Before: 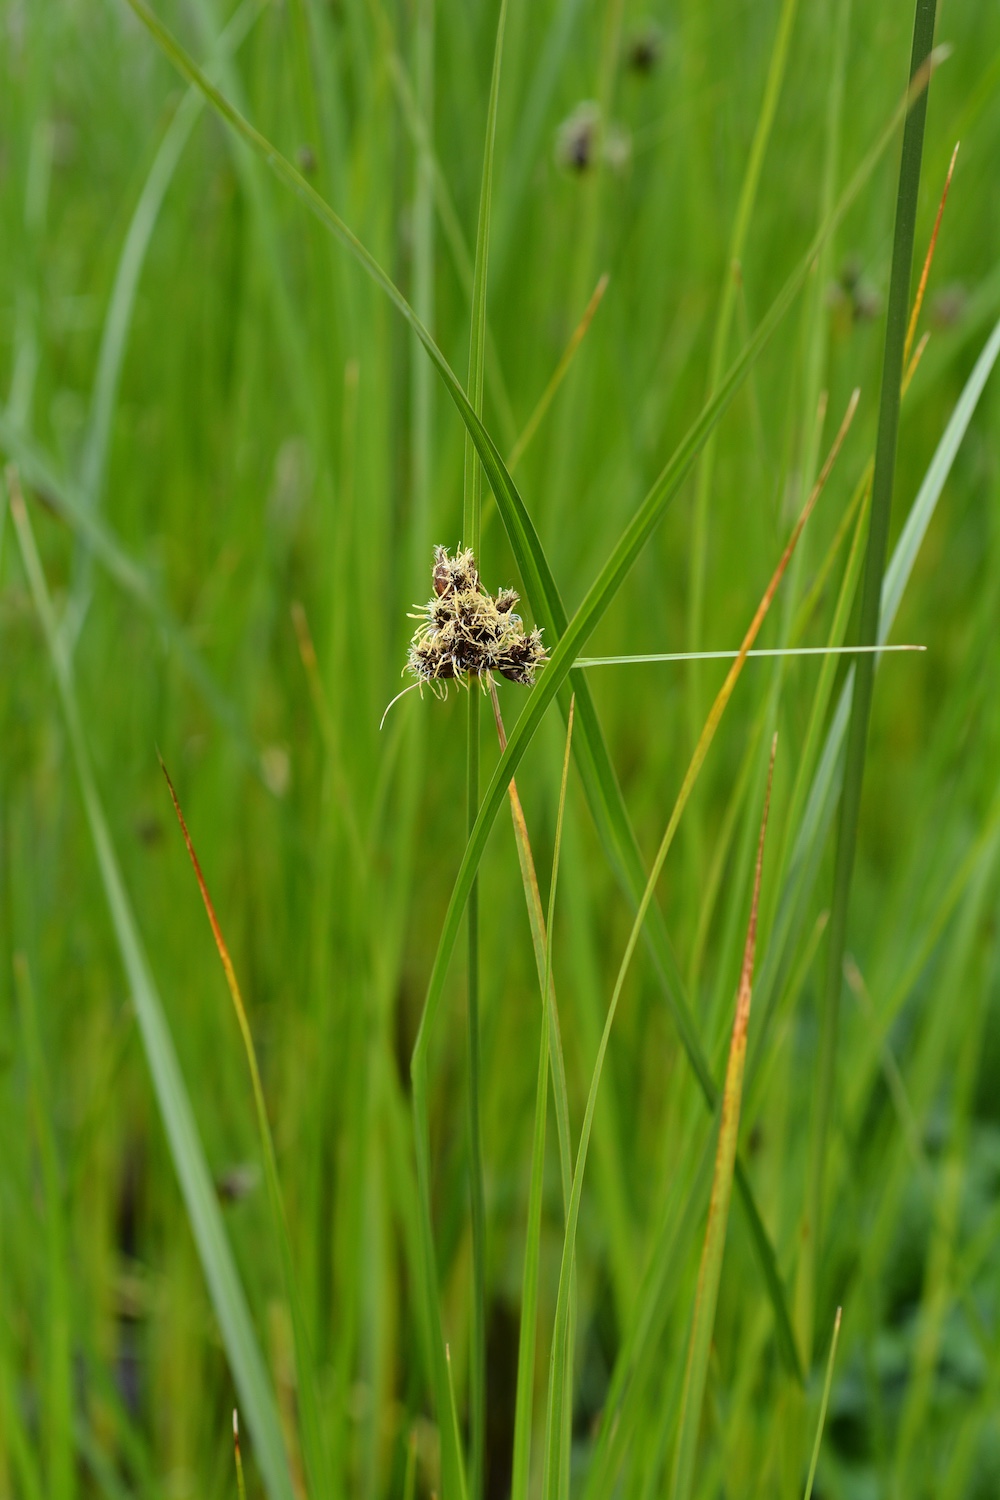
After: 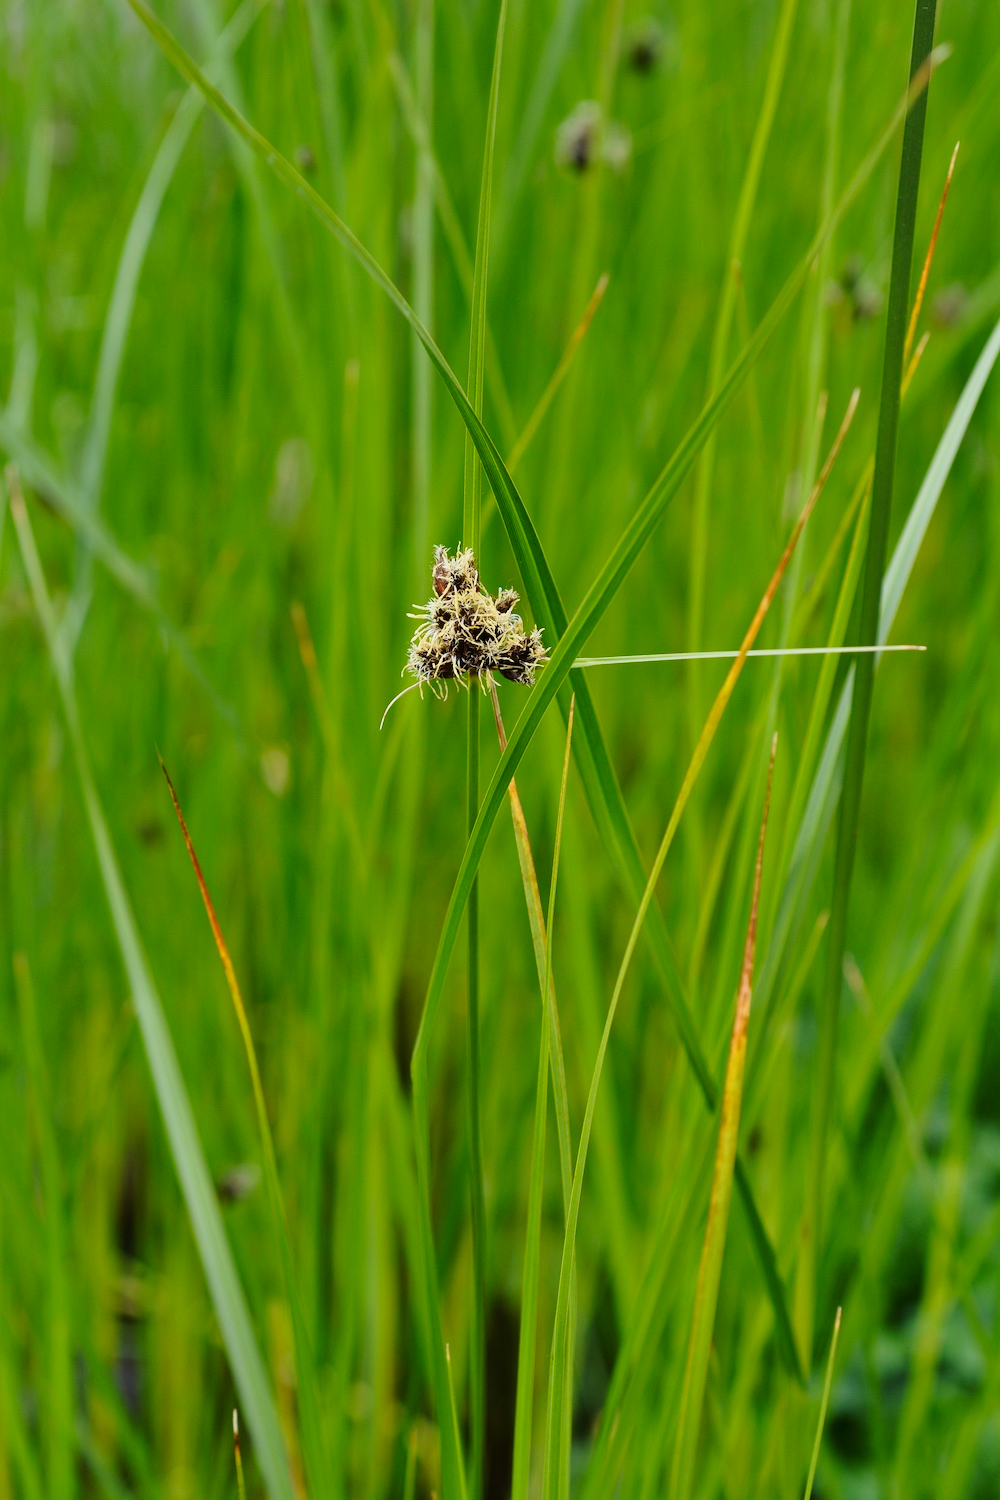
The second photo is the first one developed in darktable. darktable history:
tone curve: curves: ch0 [(0, 0) (0.087, 0.054) (0.281, 0.245) (0.506, 0.526) (0.8, 0.824) (0.994, 0.955)]; ch1 [(0, 0) (0.27, 0.195) (0.406, 0.435) (0.452, 0.474) (0.495, 0.5) (0.514, 0.508) (0.563, 0.584) (0.654, 0.689) (1, 1)]; ch2 [(0, 0) (0.269, 0.299) (0.459, 0.441) (0.498, 0.499) (0.523, 0.52) (0.551, 0.549) (0.633, 0.625) (0.659, 0.681) (0.718, 0.764) (1, 1)], preserve colors none
shadows and highlights: soften with gaussian
